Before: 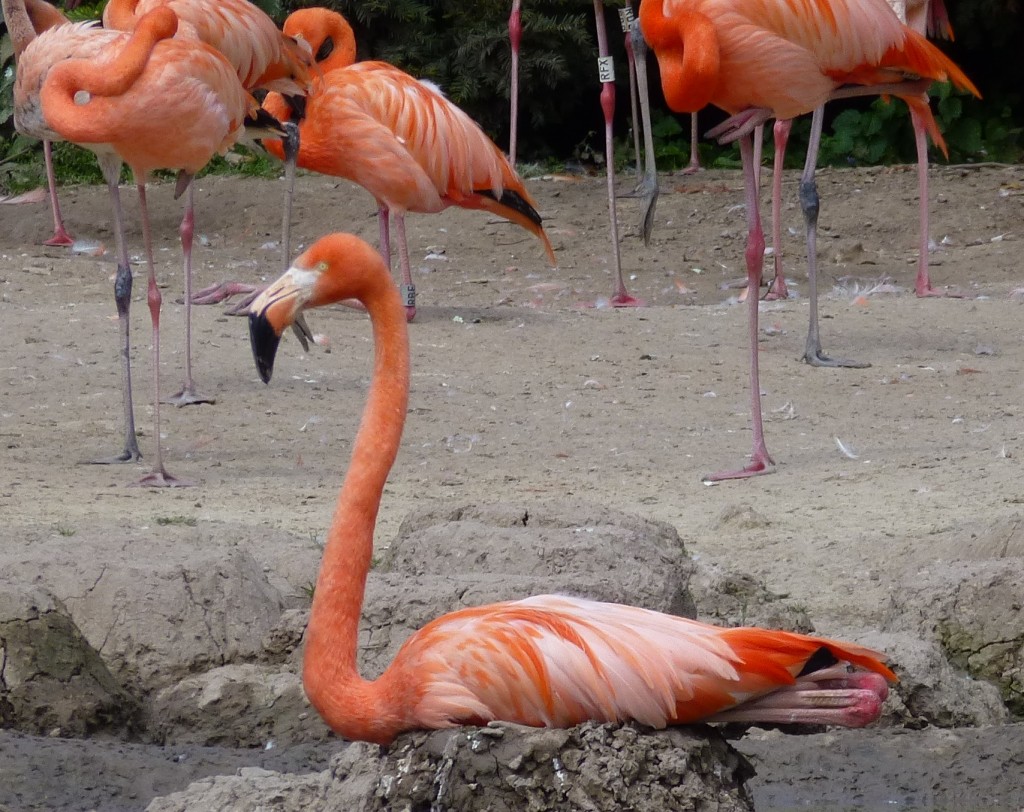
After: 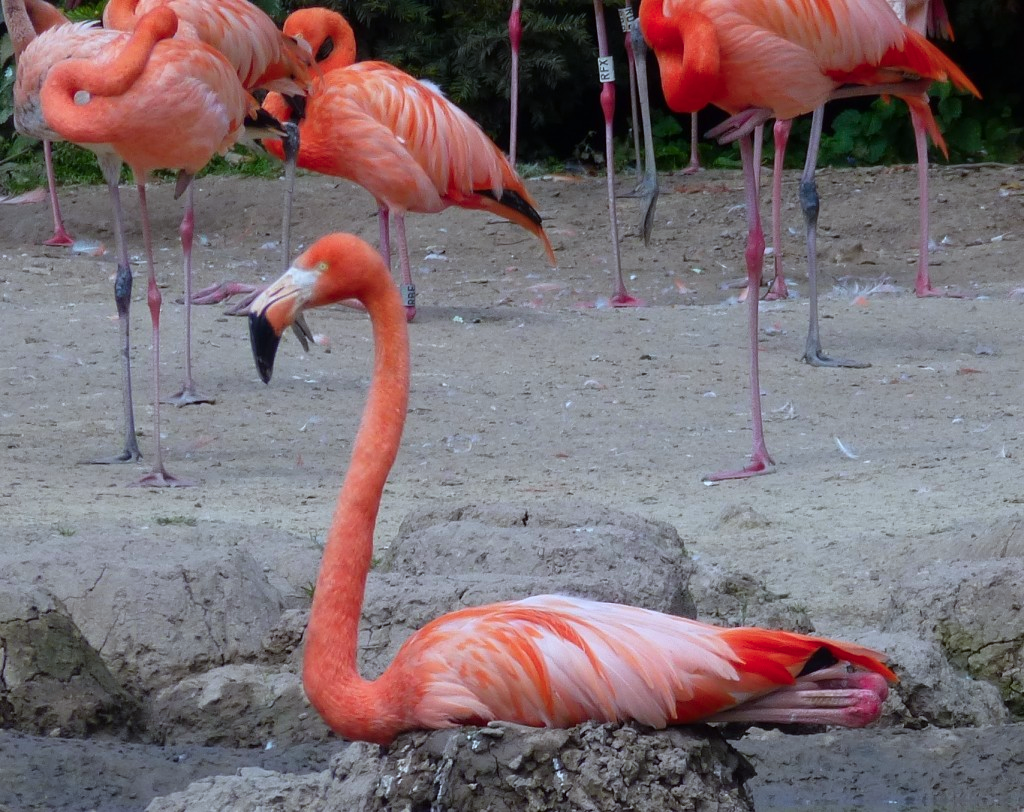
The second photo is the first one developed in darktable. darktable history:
color calibration: output R [0.972, 0.068, -0.094, 0], output G [-0.178, 1.216, -0.086, 0], output B [0.095, -0.136, 0.98, 0], illuminant custom, x 0.371, y 0.381, temperature 4283.16 K
